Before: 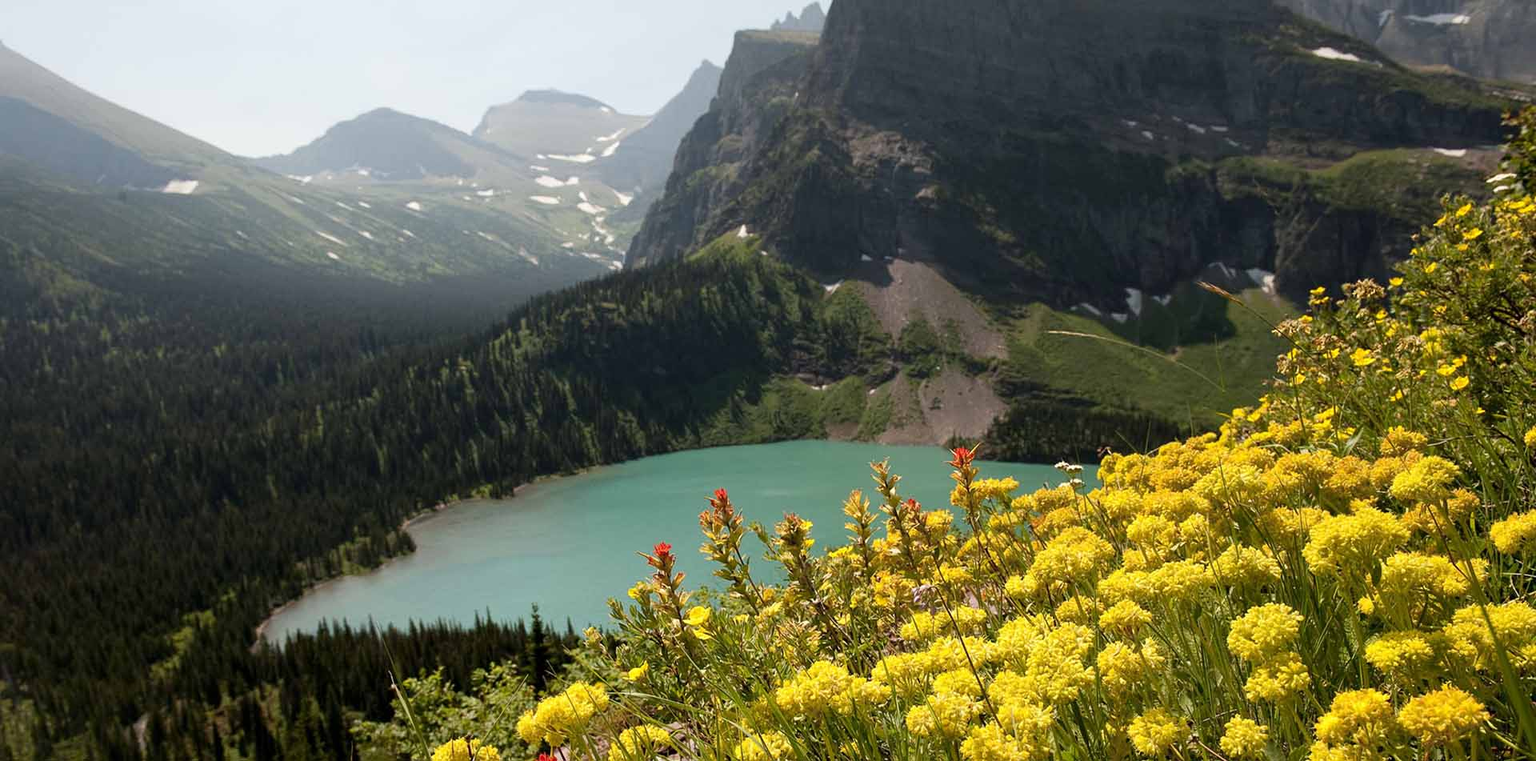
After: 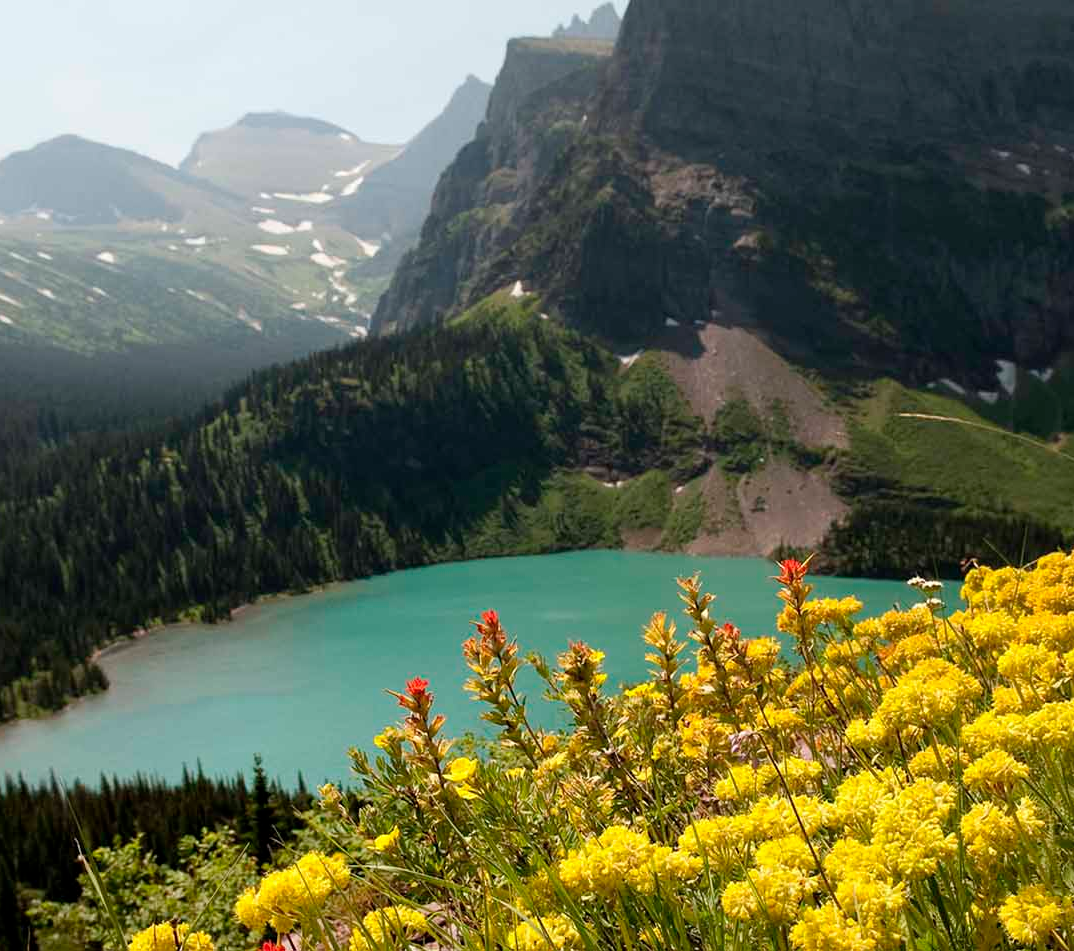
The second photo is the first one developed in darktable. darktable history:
crop: left 21.409%, right 22.631%
